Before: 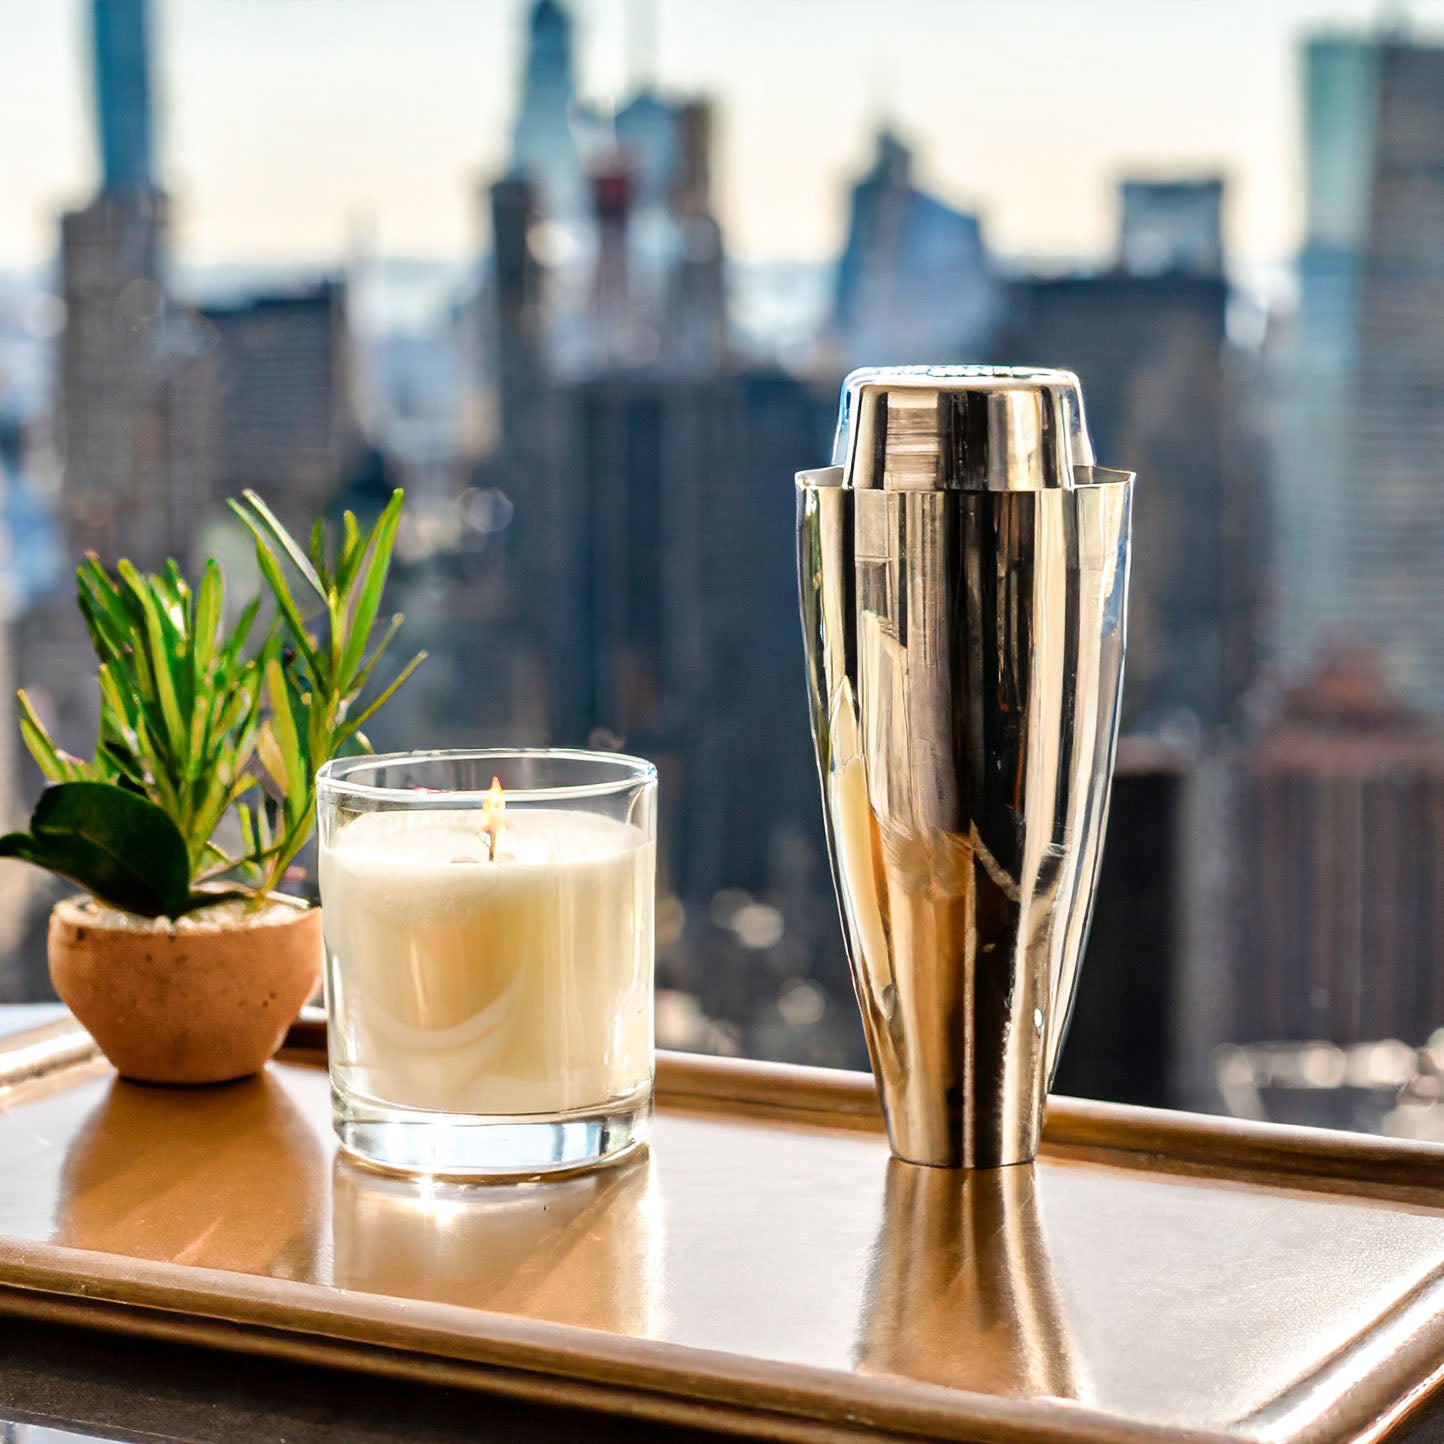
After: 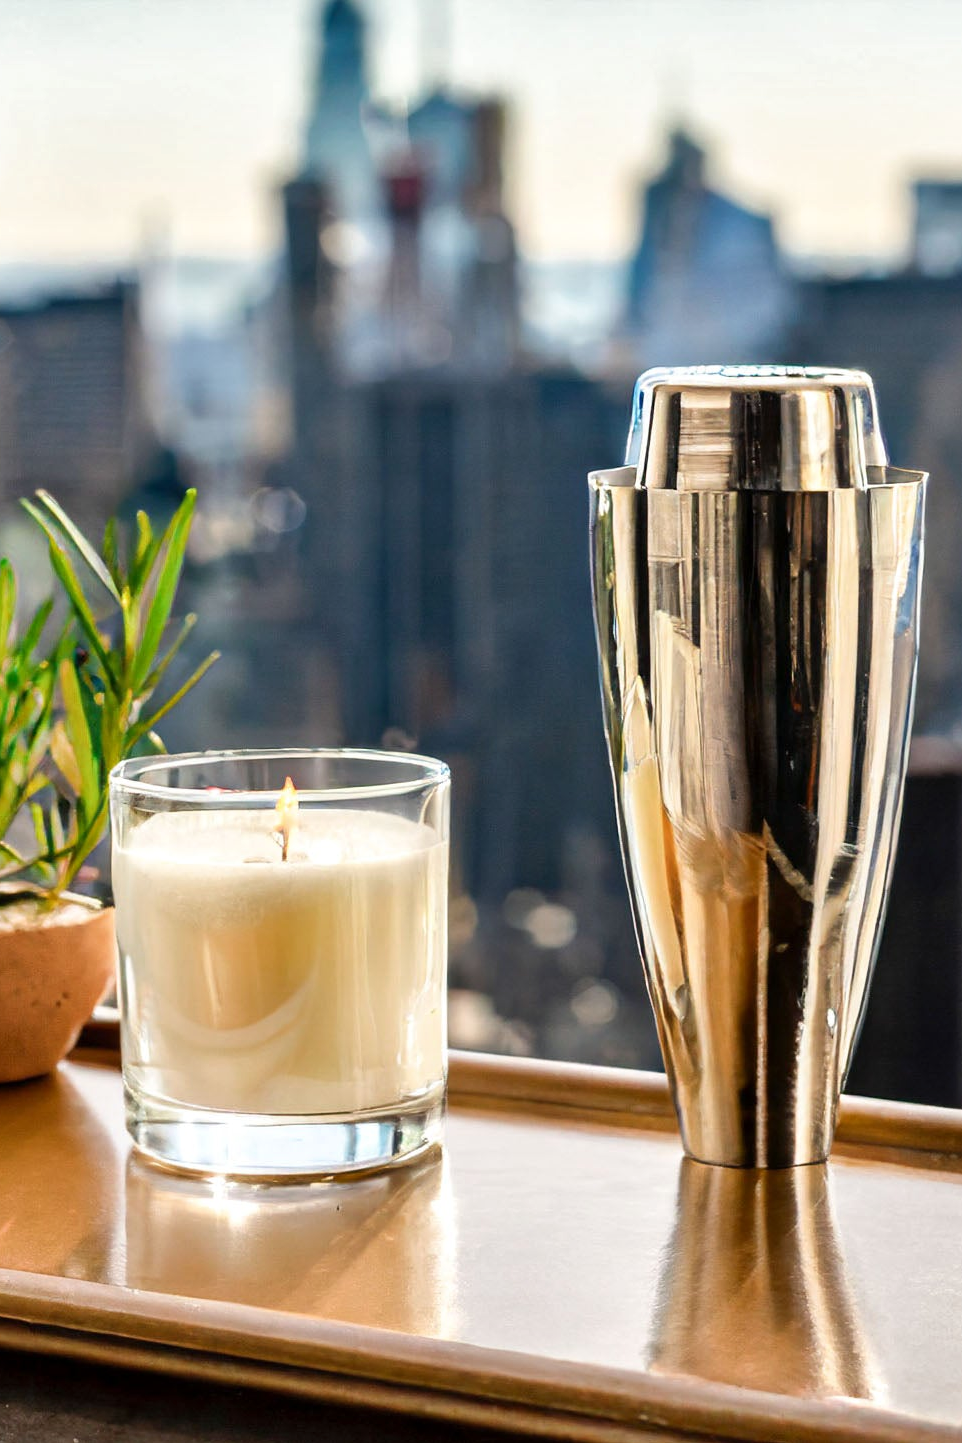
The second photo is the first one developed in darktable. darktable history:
shadows and highlights: shadows 37.27, highlights -28.18, soften with gaussian
crop and rotate: left 14.436%, right 18.898%
